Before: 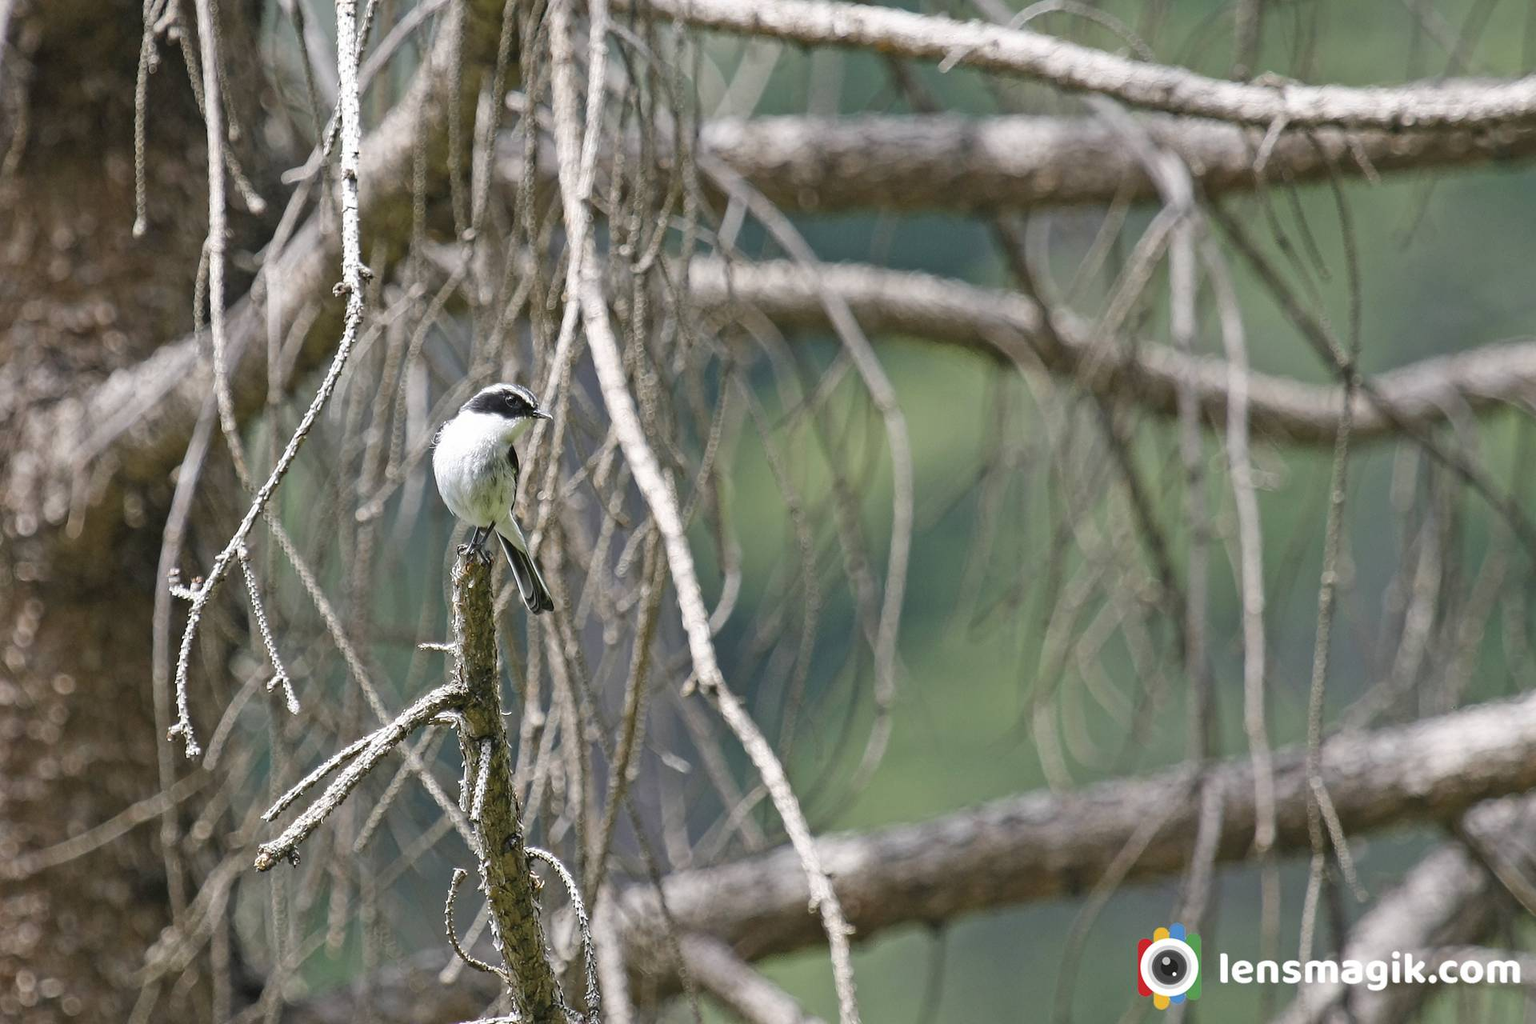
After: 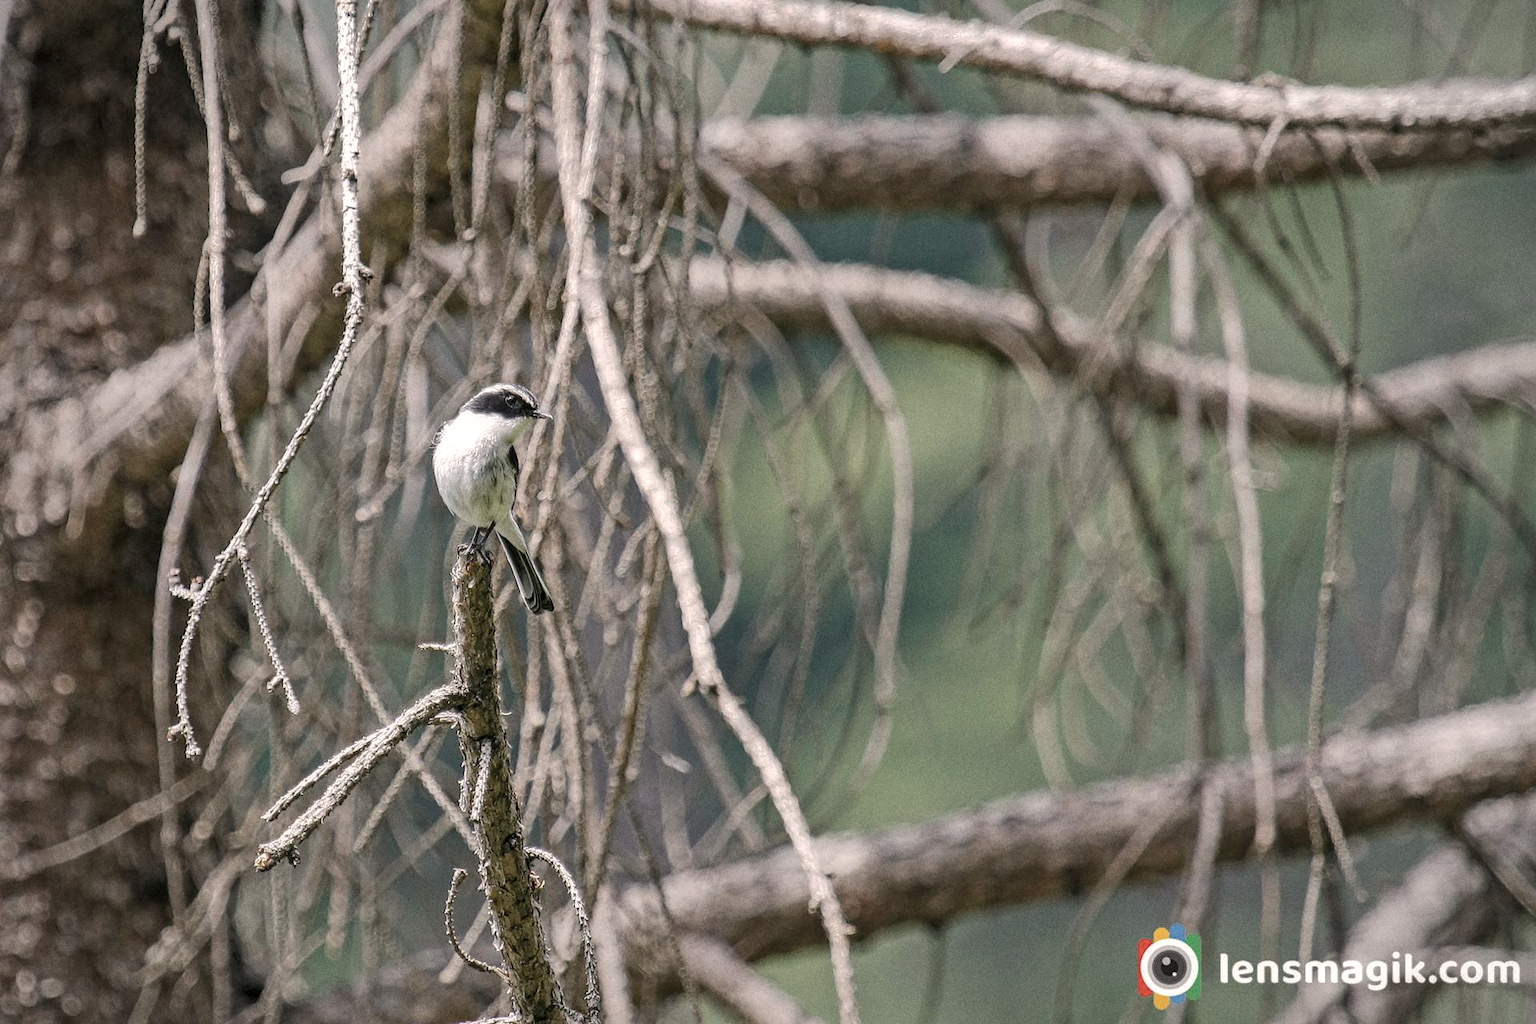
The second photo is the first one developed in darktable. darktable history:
shadows and highlights: shadows -19.91, highlights -73.15
local contrast: on, module defaults
color correction: highlights a* 5.59, highlights b* 5.24, saturation 0.68
grain: on, module defaults
vignetting: brightness -0.167
